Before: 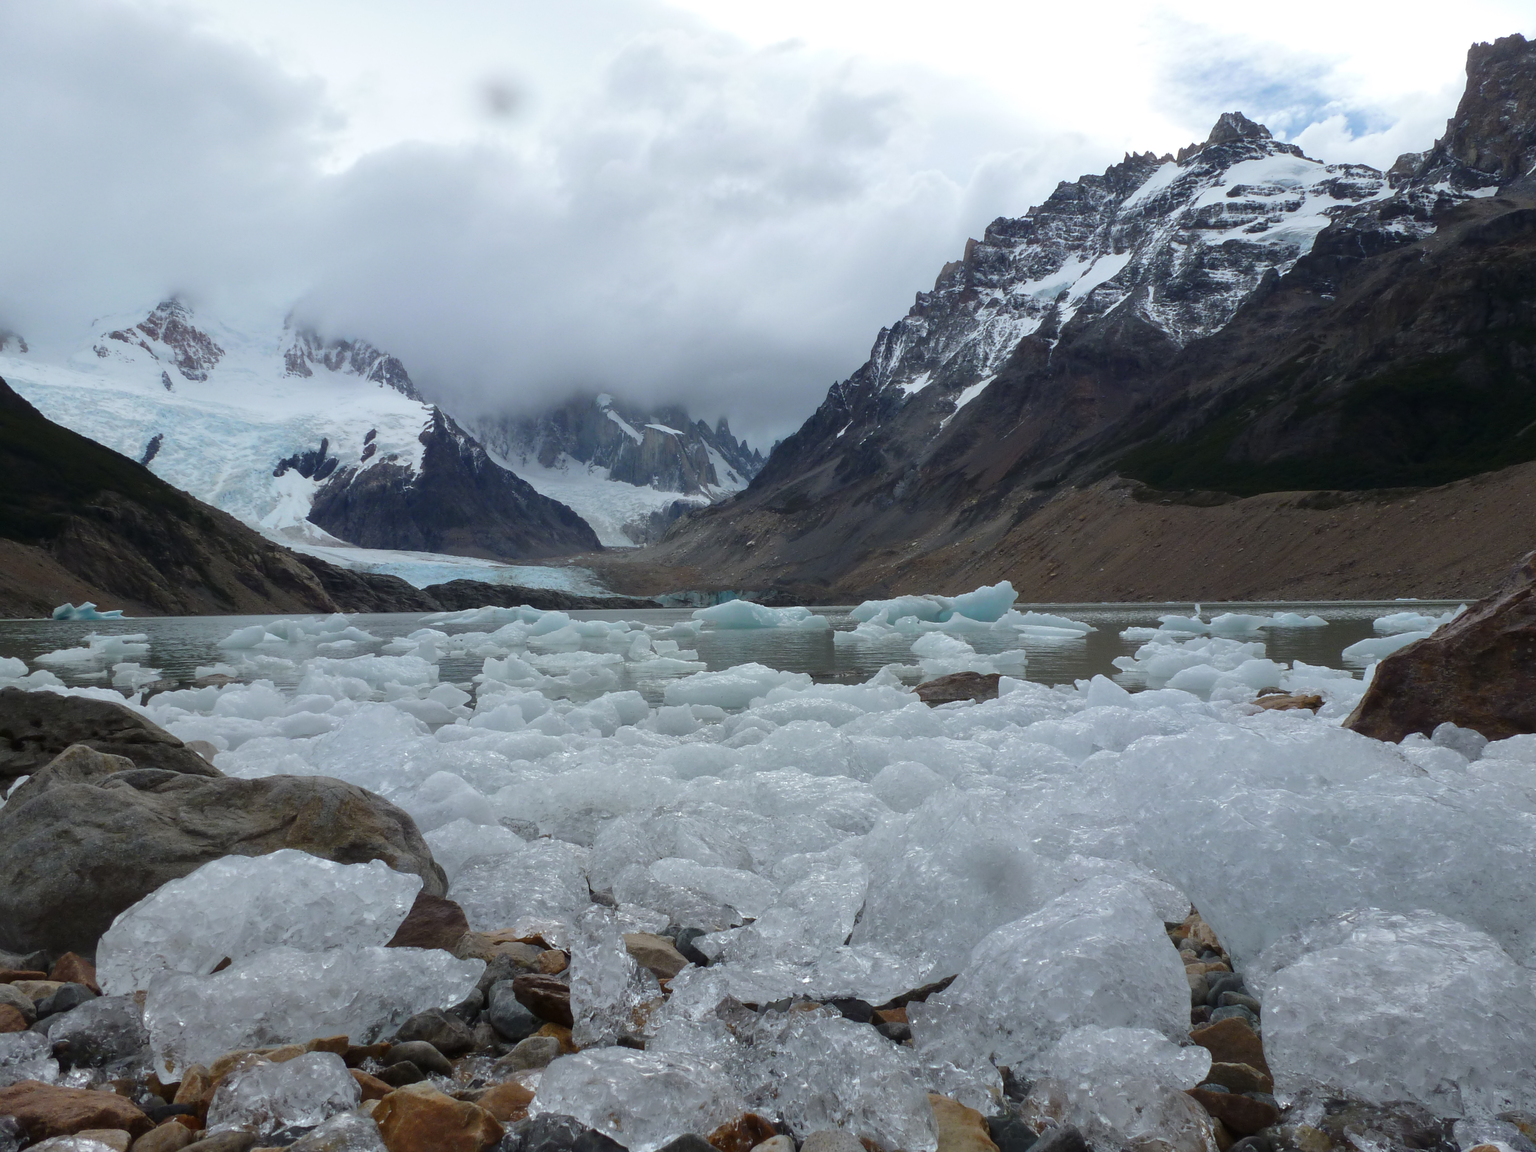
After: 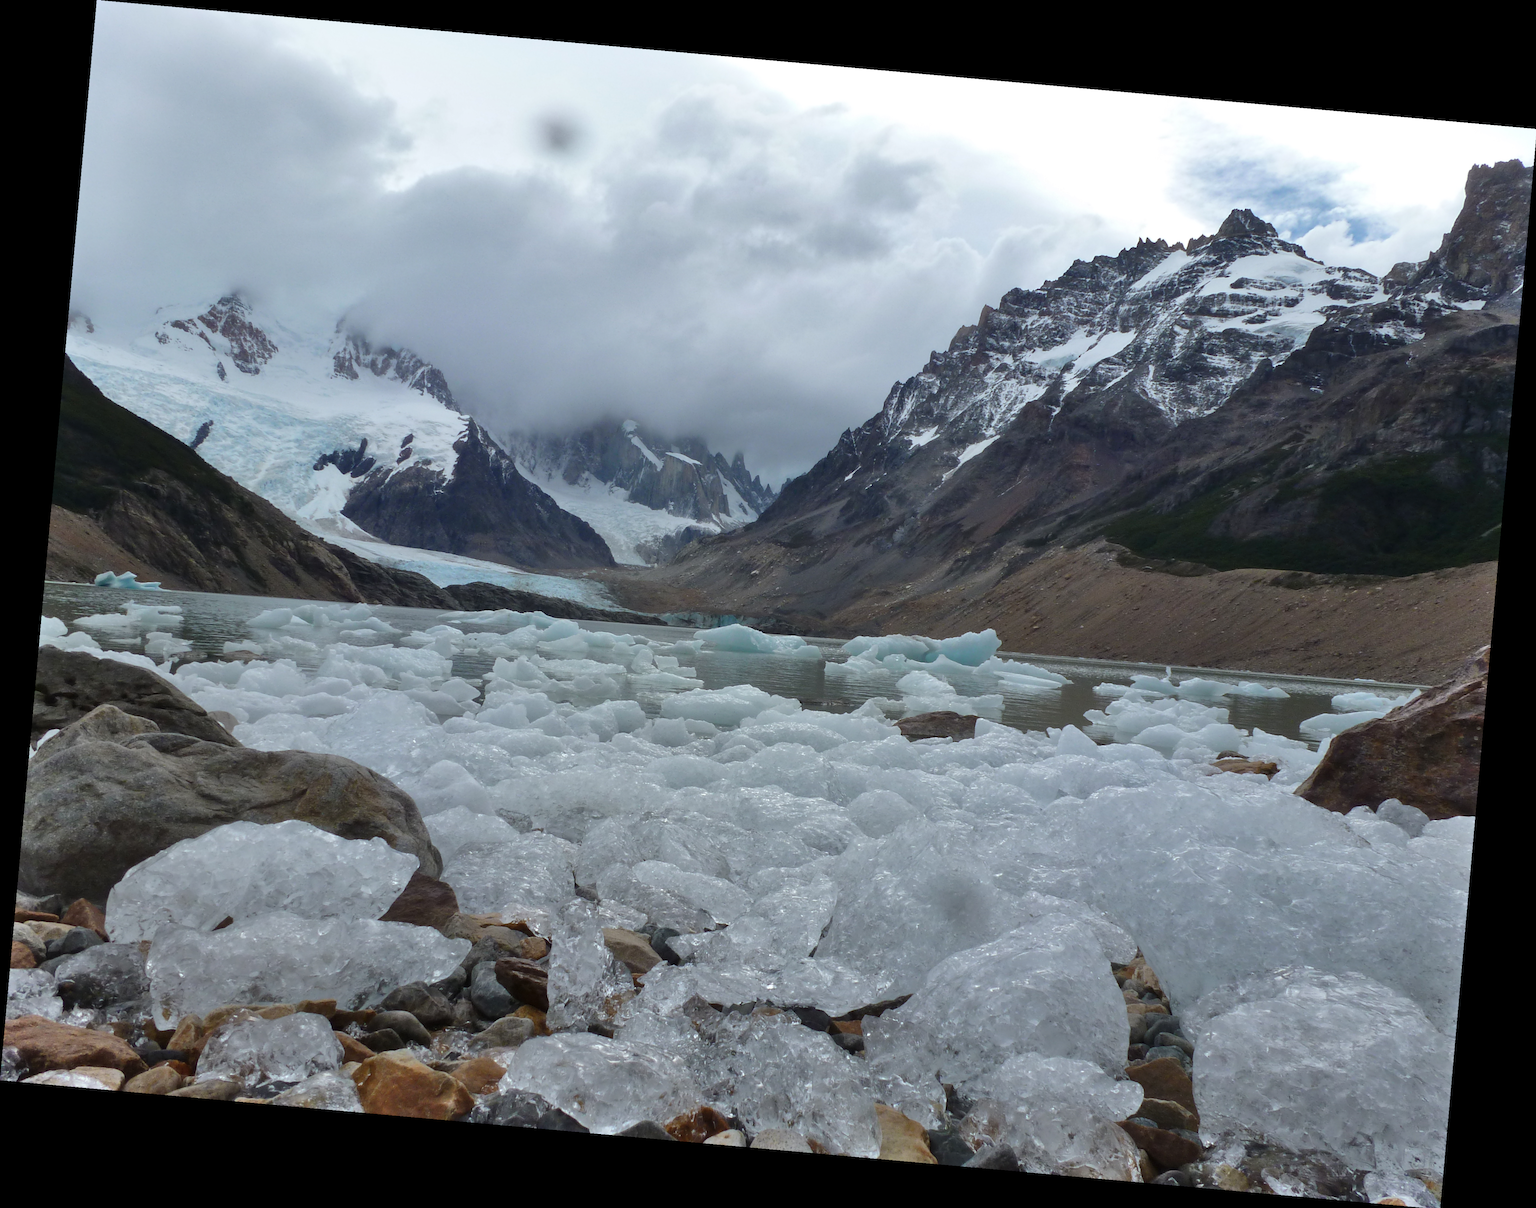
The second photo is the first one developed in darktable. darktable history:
shadows and highlights: radius 133.83, soften with gaussian
rotate and perspective: rotation 5.12°, automatic cropping off
